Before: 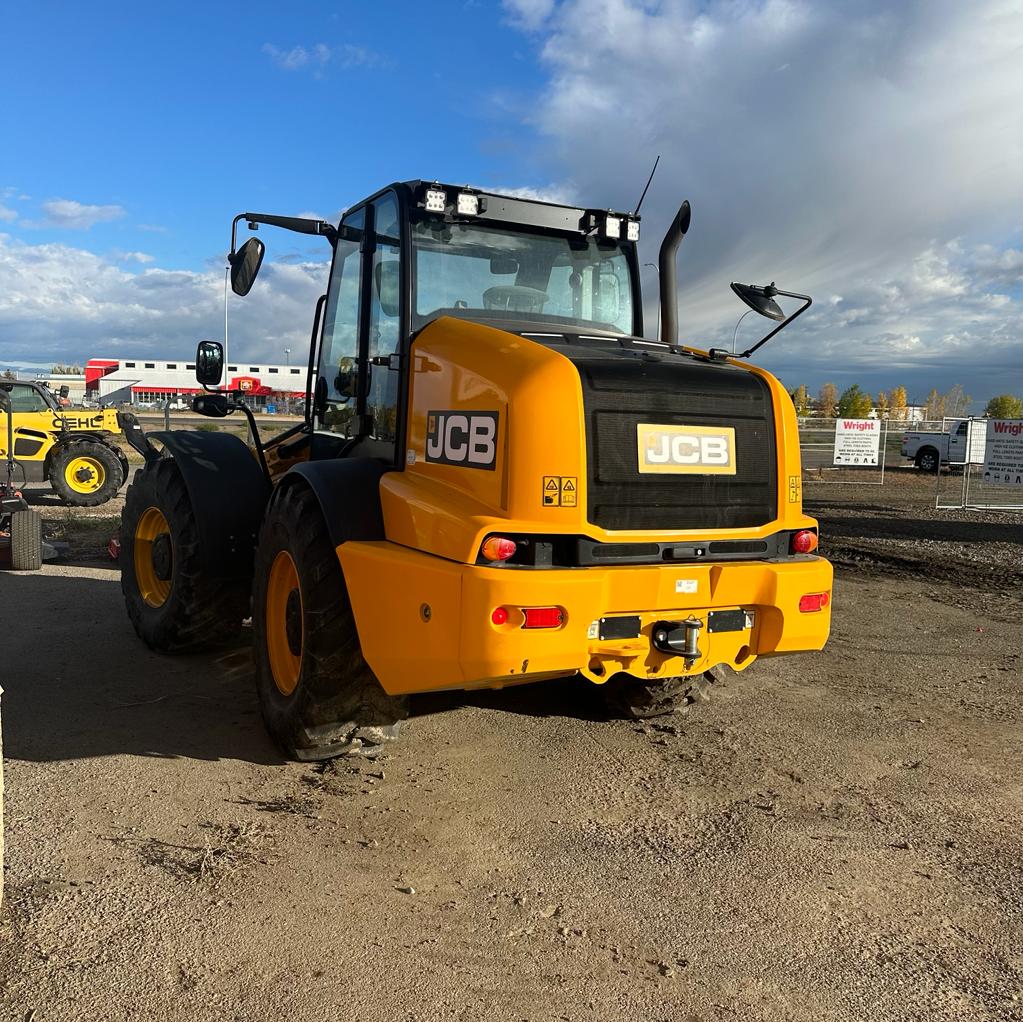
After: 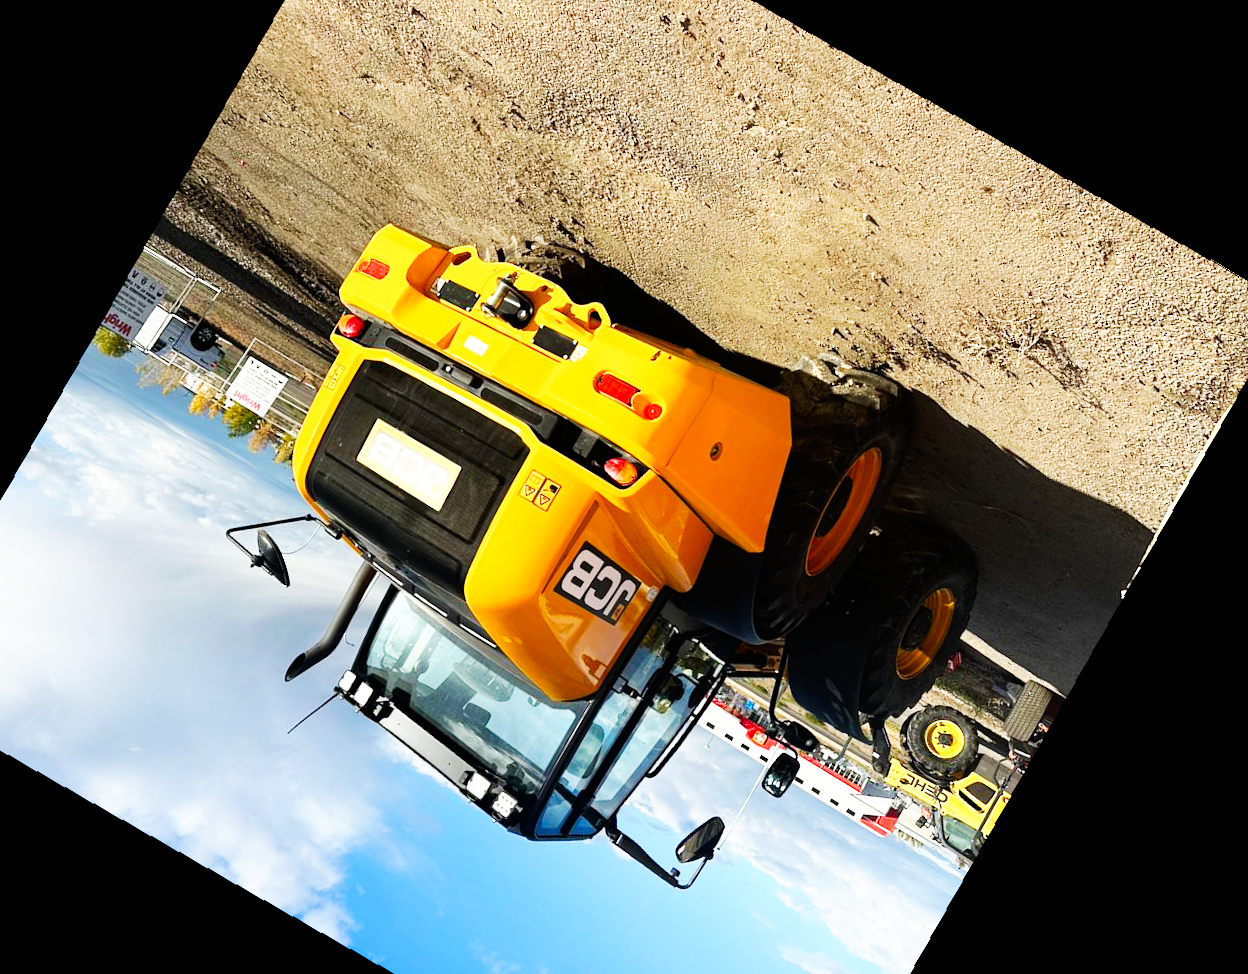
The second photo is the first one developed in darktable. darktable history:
crop and rotate: angle 148.68°, left 9.111%, top 15.603%, right 4.588%, bottom 17.041%
rotate and perspective: rotation -1.75°, automatic cropping off
base curve: curves: ch0 [(0, 0) (0.007, 0.004) (0.027, 0.03) (0.046, 0.07) (0.207, 0.54) (0.442, 0.872) (0.673, 0.972) (1, 1)], preserve colors none
